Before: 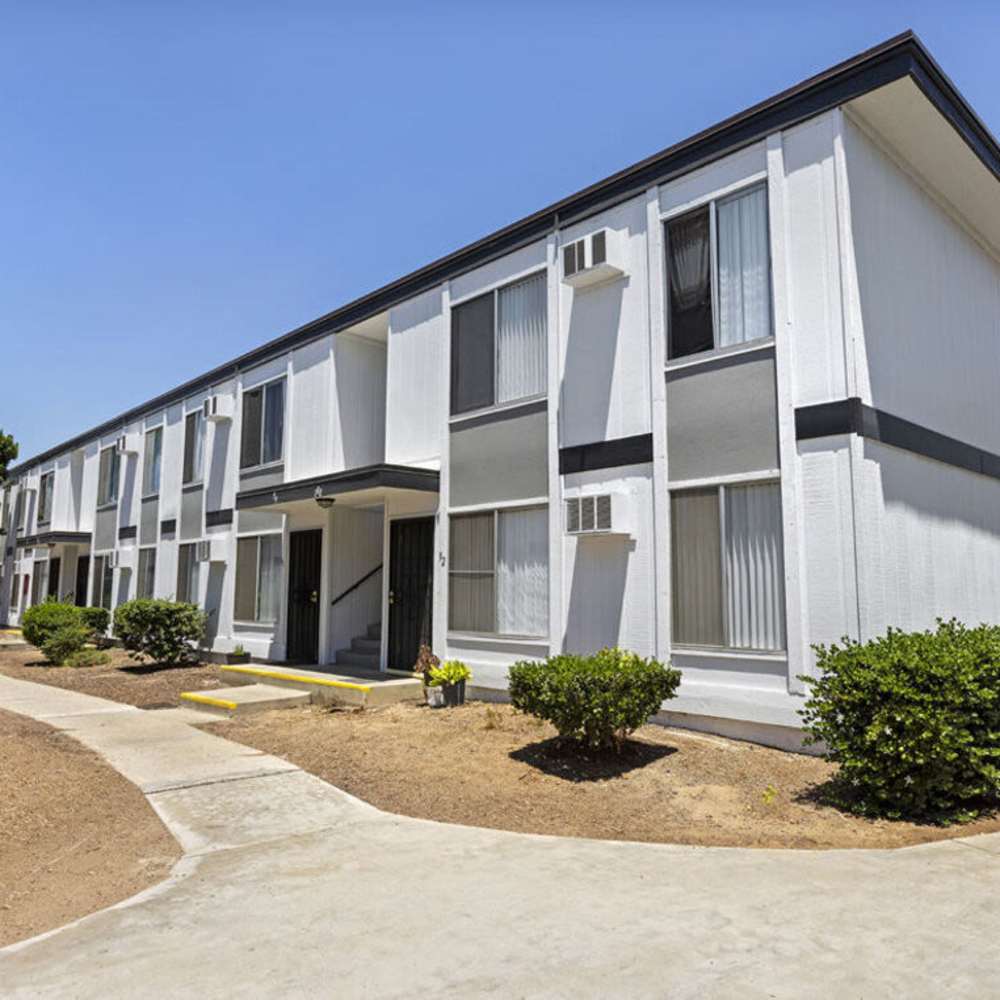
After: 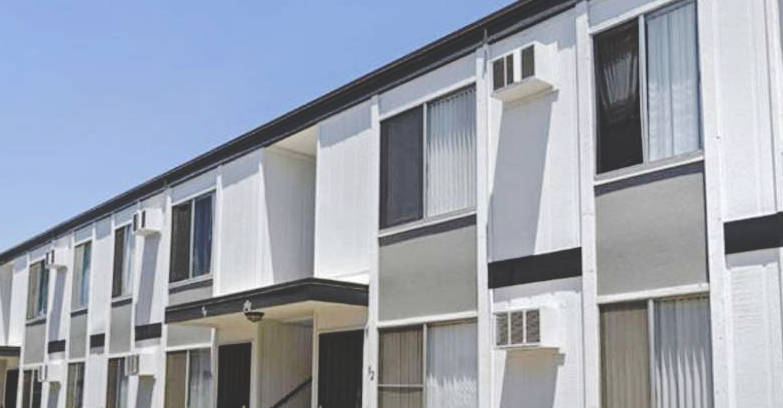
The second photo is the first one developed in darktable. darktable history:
crop: left 7.104%, top 18.626%, right 14.515%, bottom 40.571%
base curve: curves: ch0 [(0, 0.024) (0.055, 0.065) (0.121, 0.166) (0.236, 0.319) (0.693, 0.726) (1, 1)], preserve colors none
